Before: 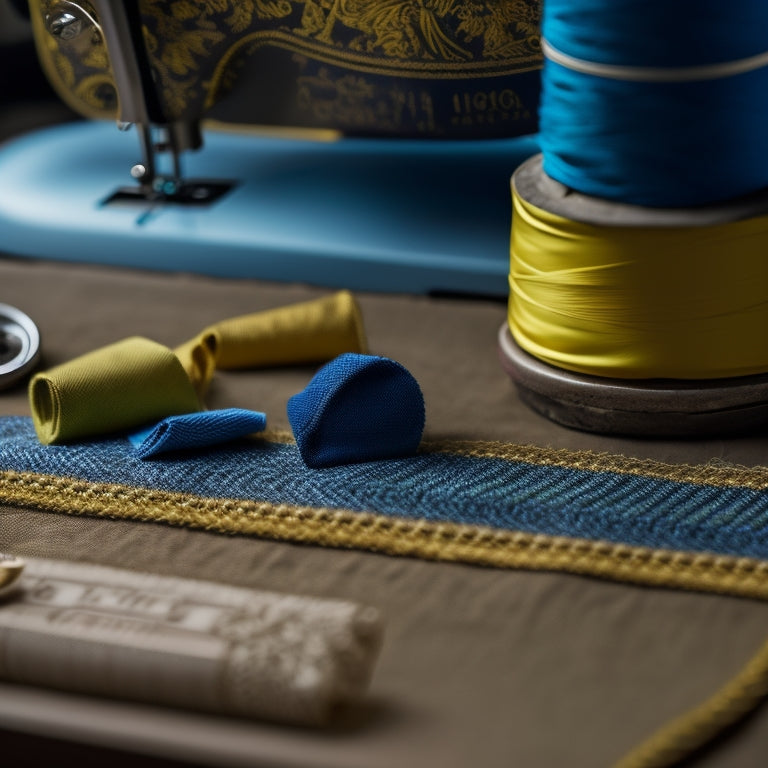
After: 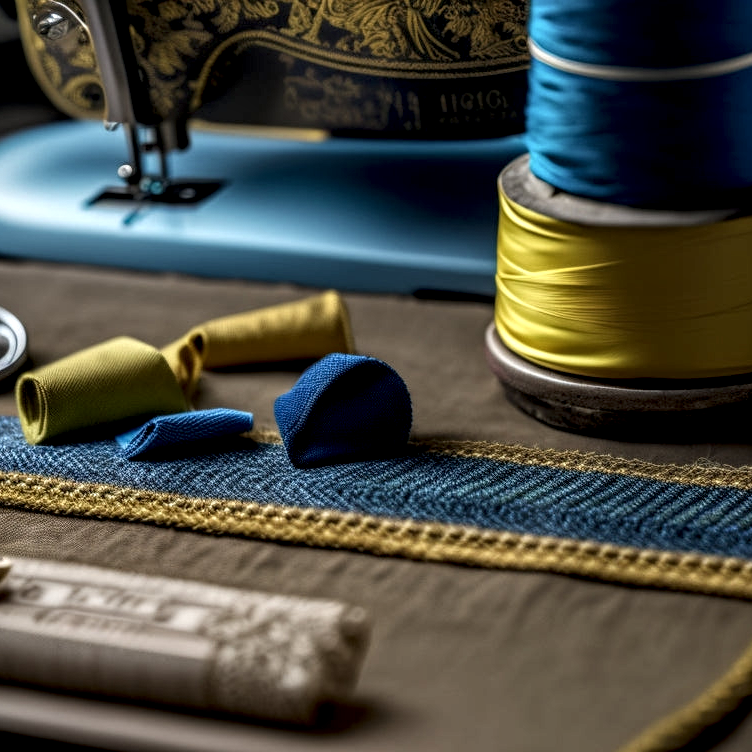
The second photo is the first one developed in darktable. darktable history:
crop: left 1.743%, right 0.268%, bottom 2.011%
local contrast: highlights 0%, shadows 0%, detail 182%
